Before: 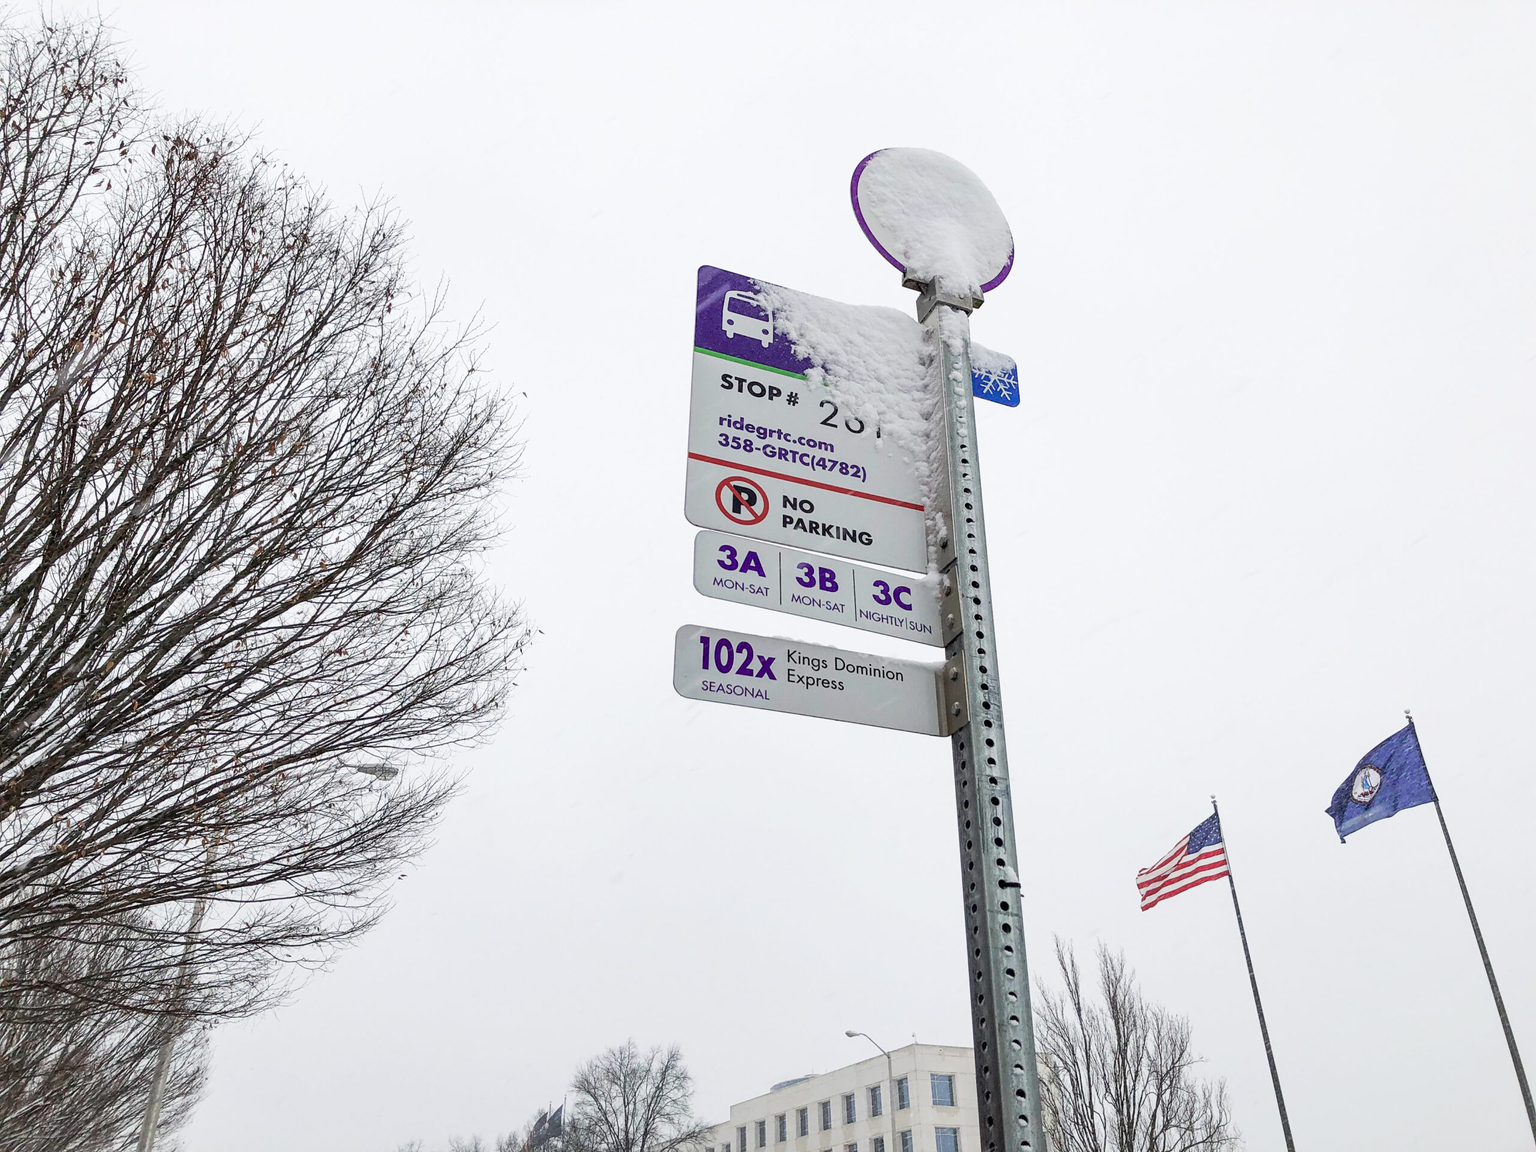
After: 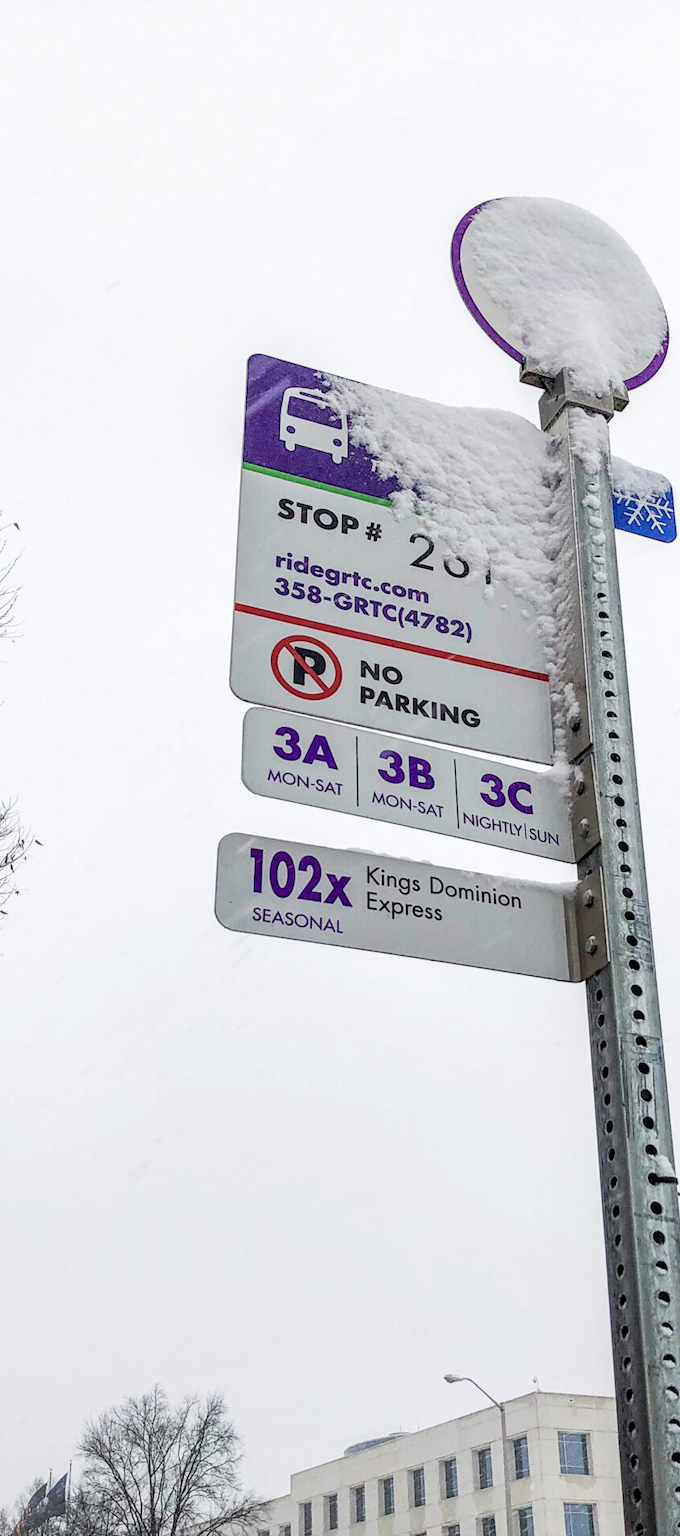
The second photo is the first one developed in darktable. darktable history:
crop: left 33.36%, right 33.36%
local contrast: on, module defaults
